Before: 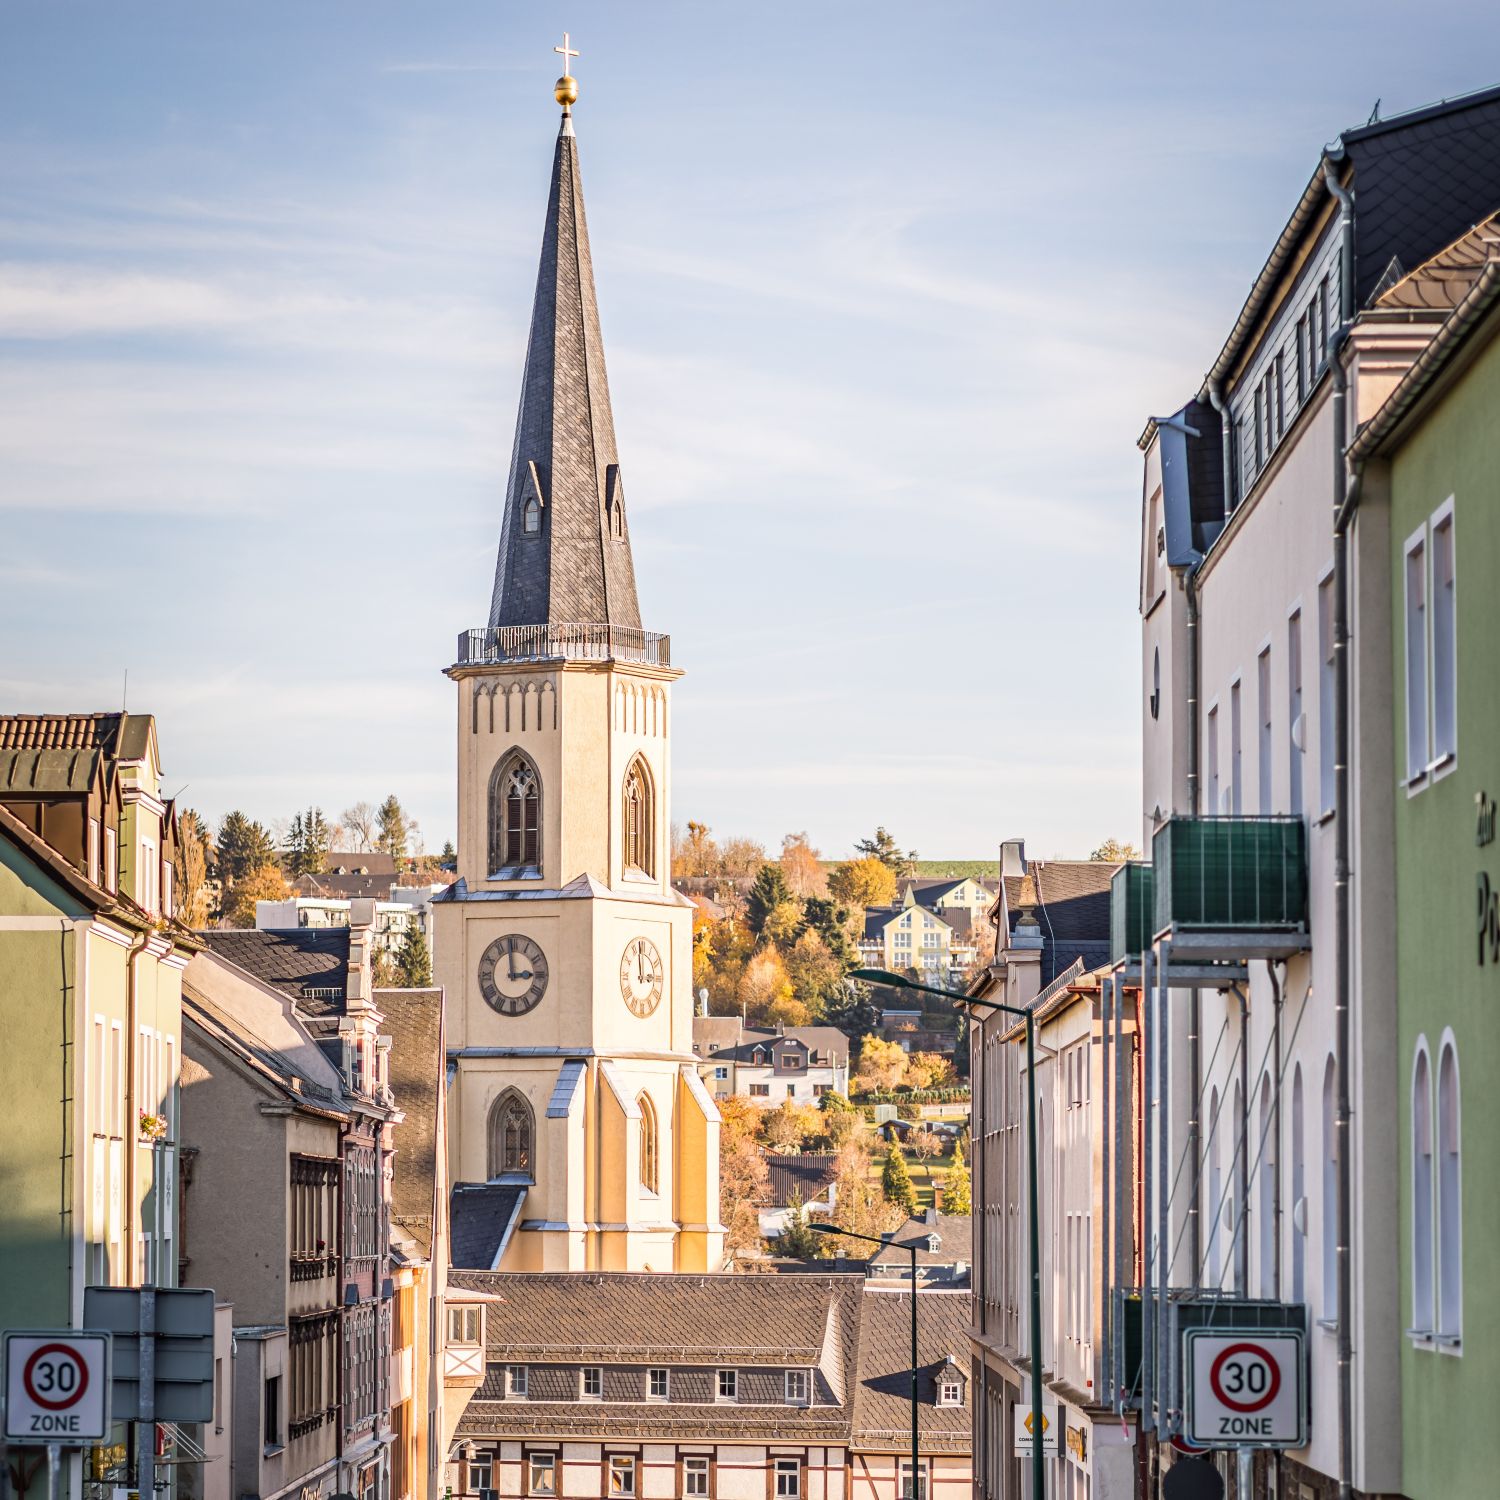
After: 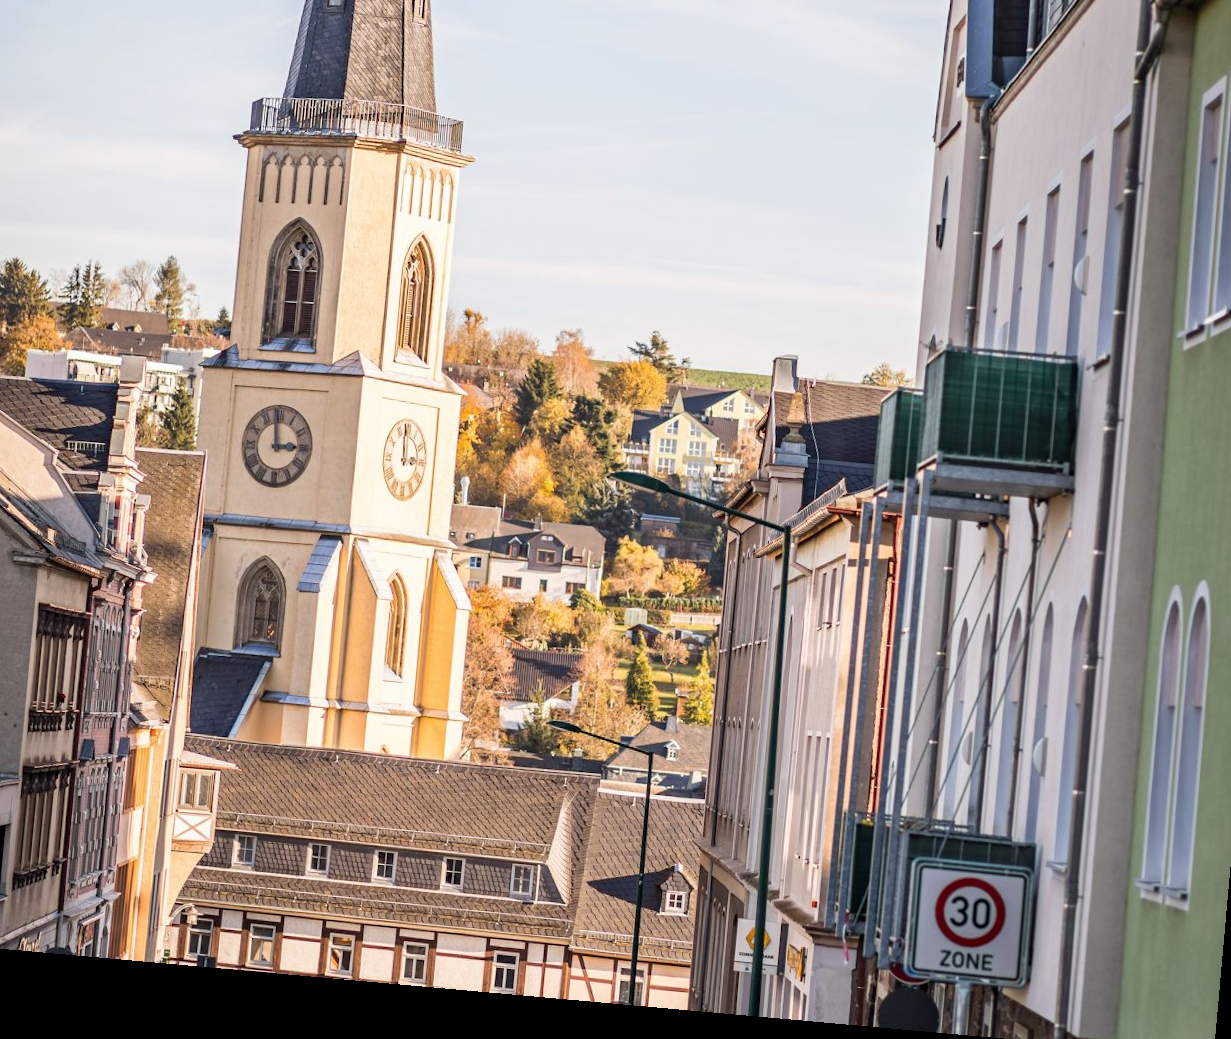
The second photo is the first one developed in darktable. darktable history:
rotate and perspective: rotation 5.12°, automatic cropping off
crop and rotate: left 17.299%, top 35.115%, right 7.015%, bottom 1.024%
